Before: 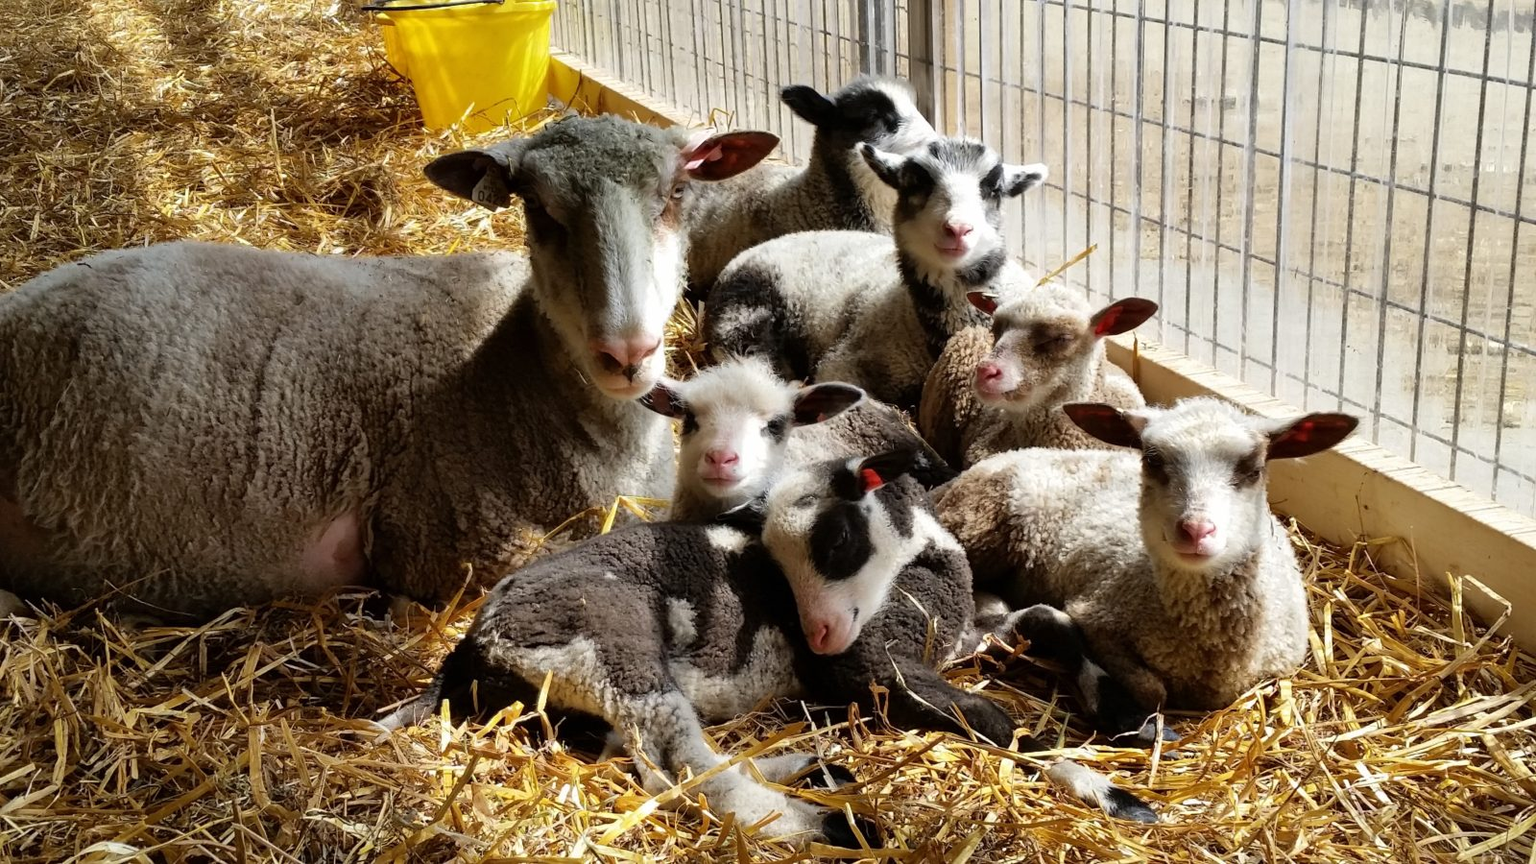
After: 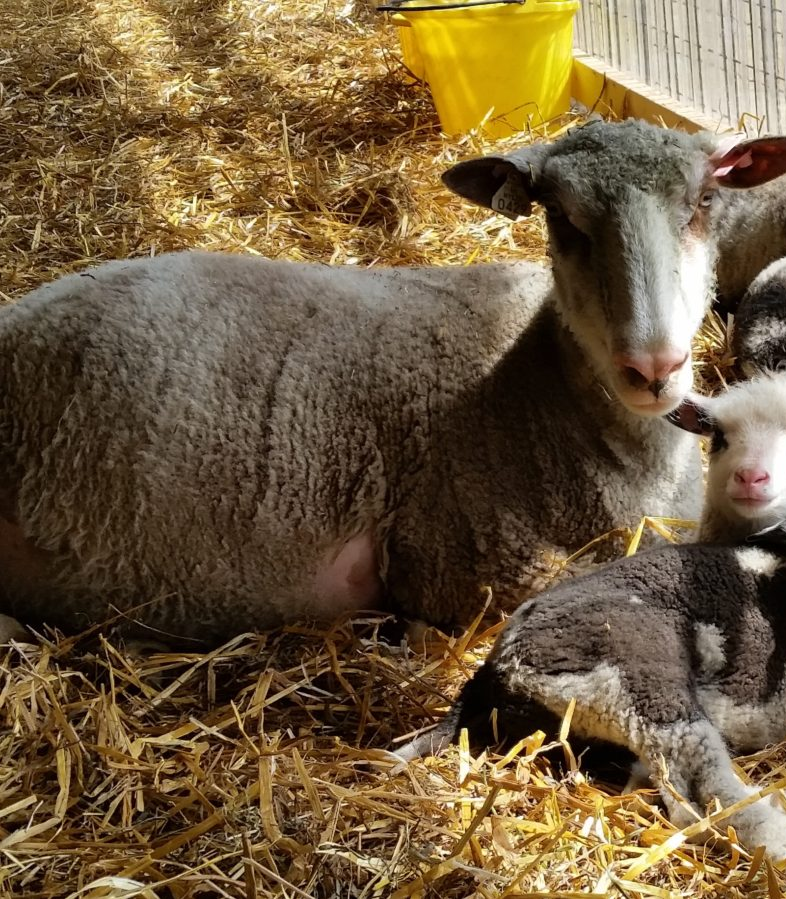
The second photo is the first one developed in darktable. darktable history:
crop and rotate: left 0%, top 0%, right 50.845%
exposure: compensate highlight preservation false
